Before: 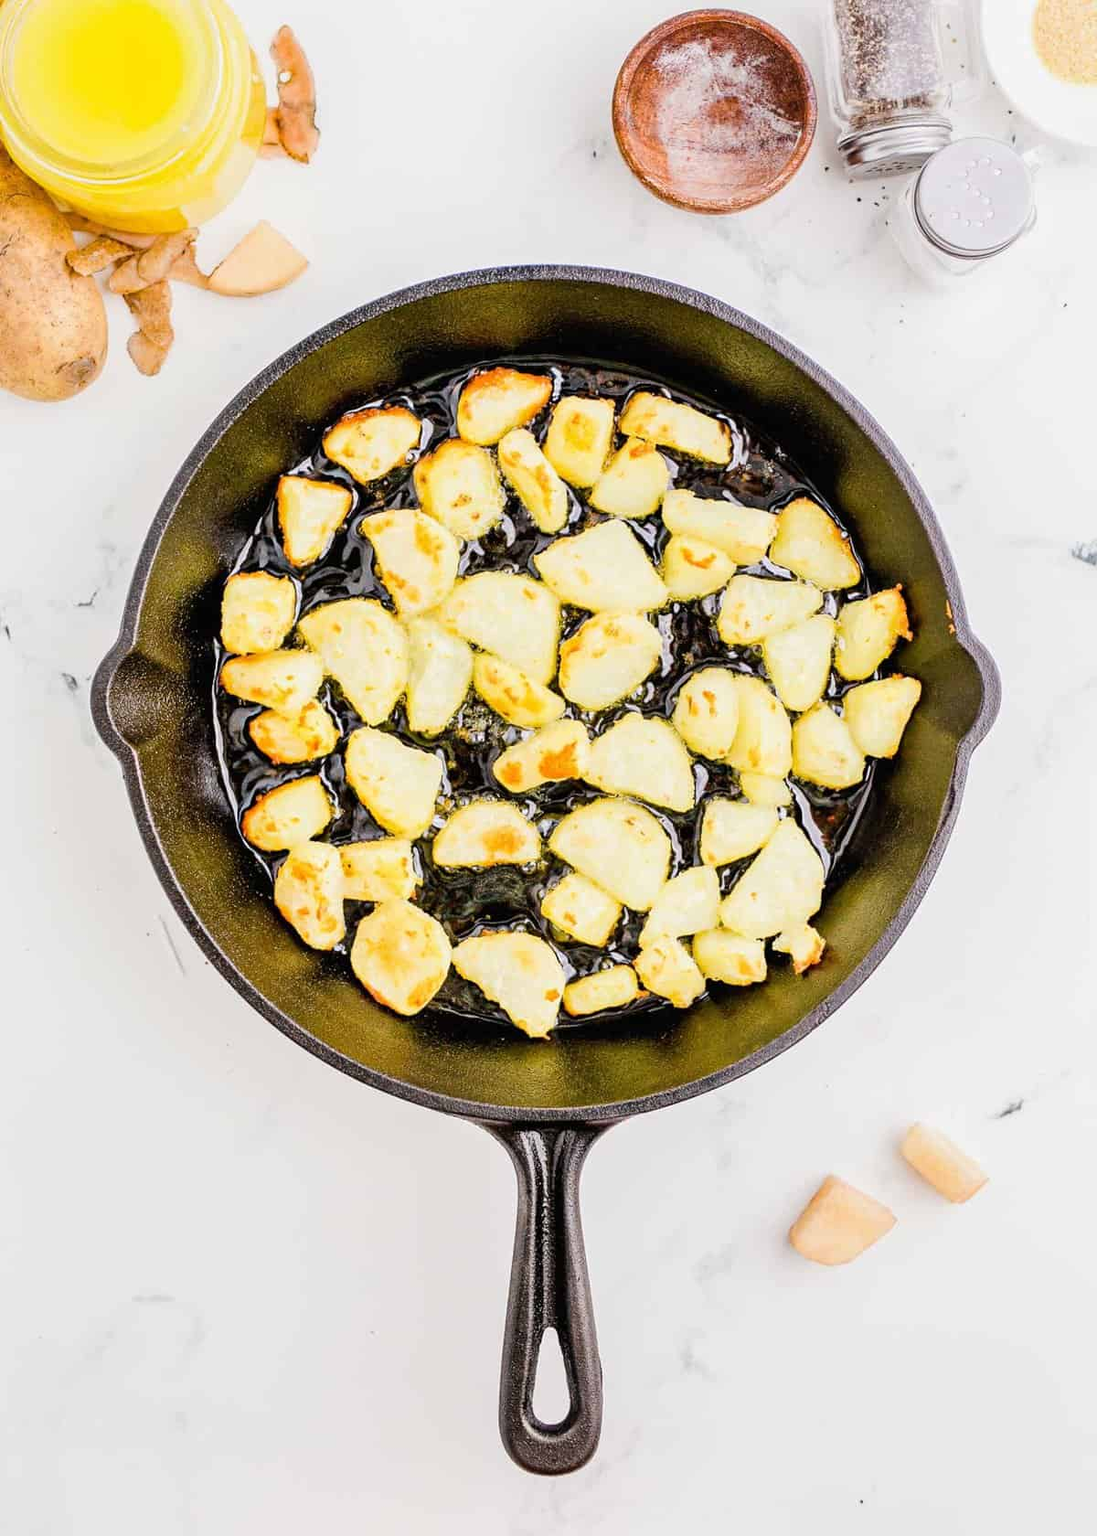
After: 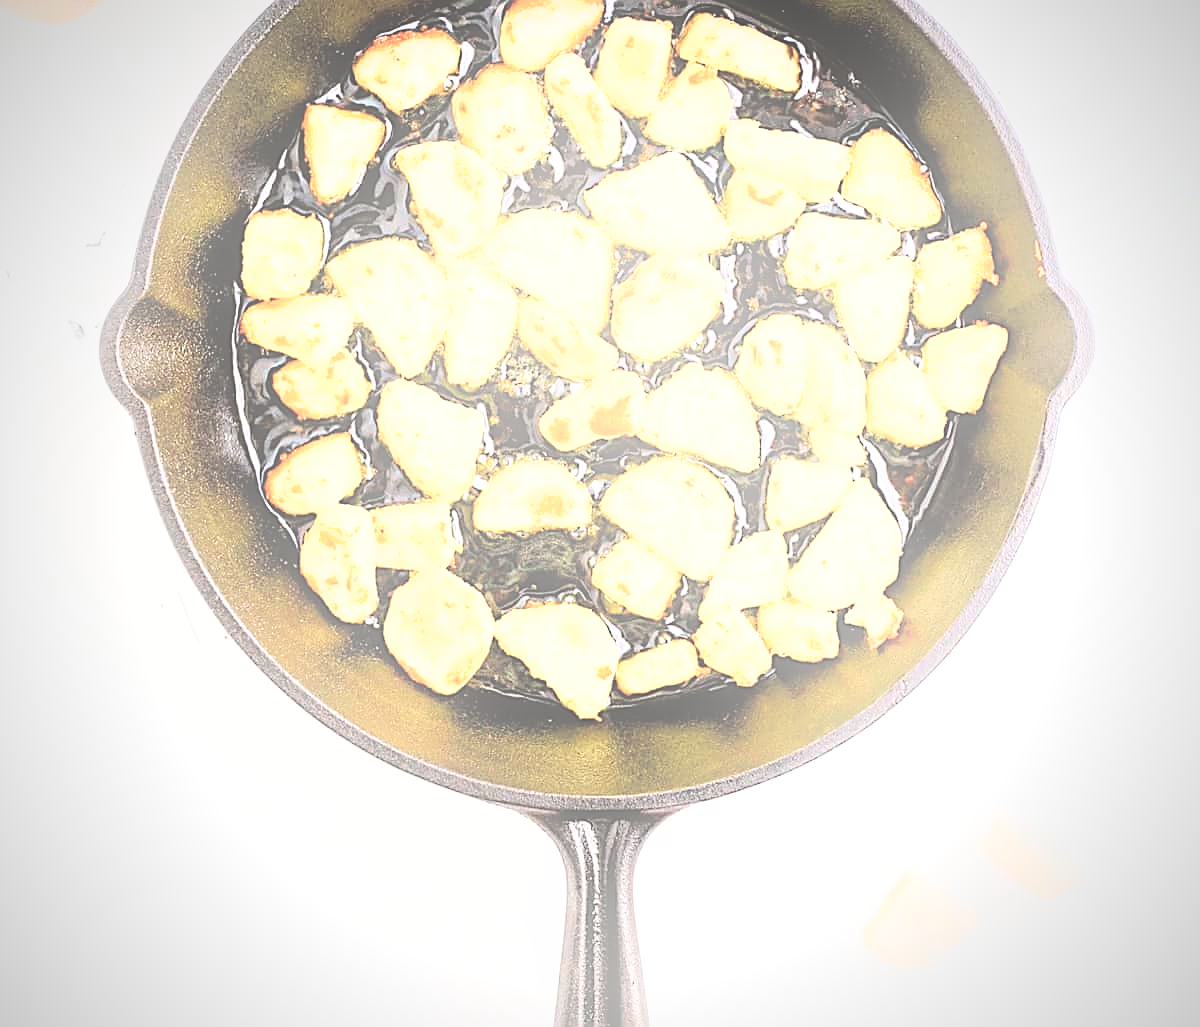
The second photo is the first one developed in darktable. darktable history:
tone equalizer: -8 EV -0.757 EV, -7 EV -0.667 EV, -6 EV -0.631 EV, -5 EV -0.401 EV, -3 EV 0.405 EV, -2 EV 0.6 EV, -1 EV 0.682 EV, +0 EV 0.742 EV
crop and rotate: top 24.801%, bottom 14.017%
exposure: black level correction -0.064, exposure -0.049 EV, compensate highlight preservation false
shadows and highlights: highlights 71.14, soften with gaussian
sharpen: on, module defaults
color balance rgb: shadows lift › hue 87.45°, power › chroma 0.244%, power › hue 62.81°, perceptual saturation grading › global saturation 0.29%, perceptual saturation grading › highlights -19.729%, perceptual saturation grading › shadows 19.153%
vignetting: fall-off radius 61.09%, unbound false
